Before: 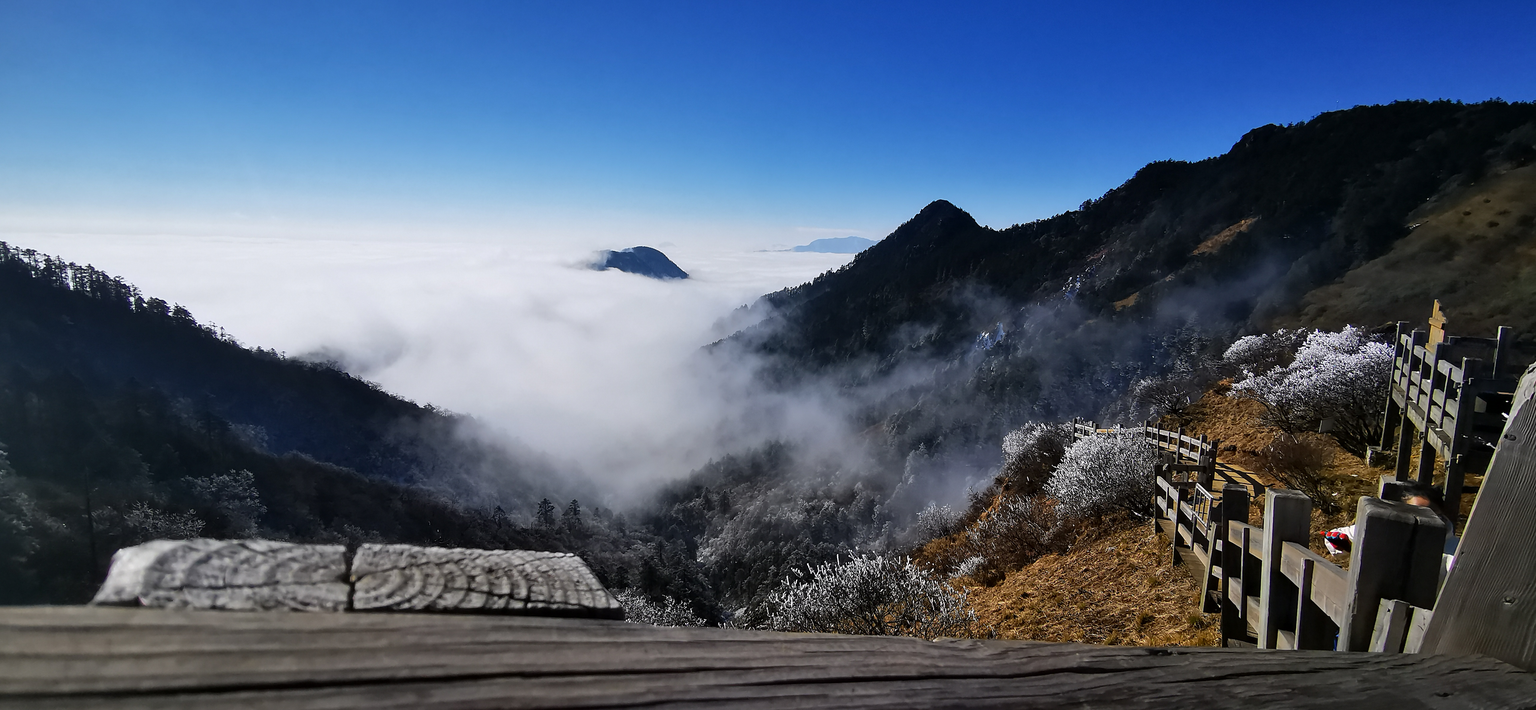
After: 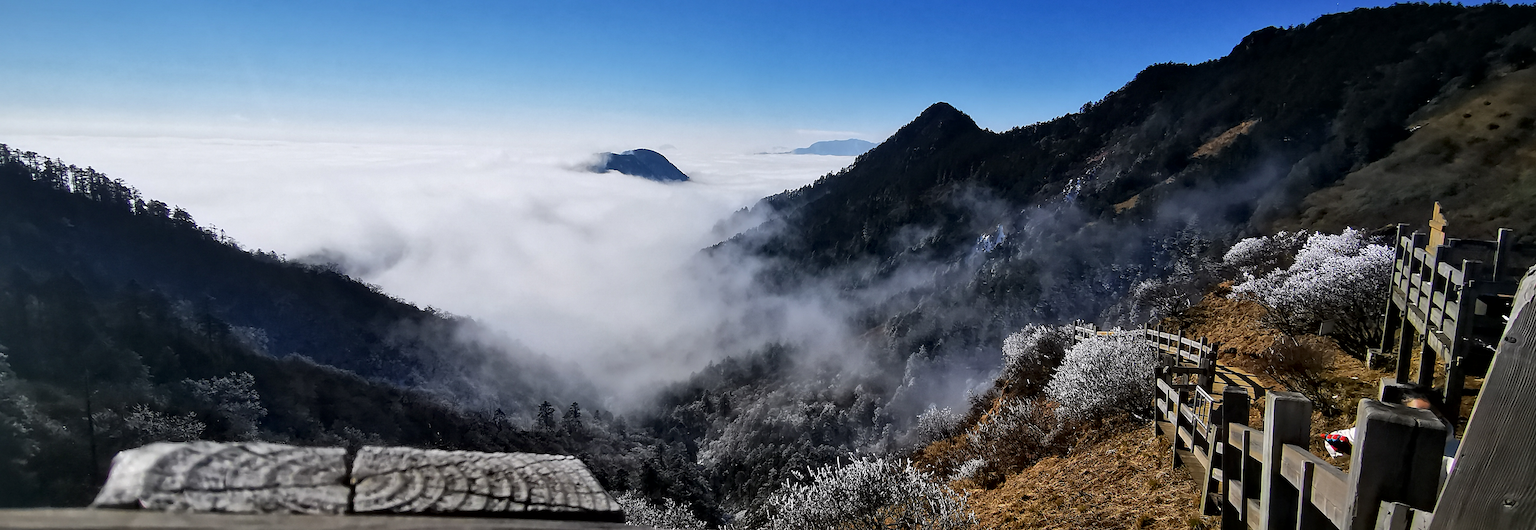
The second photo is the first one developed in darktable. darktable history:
crop: top 13.846%, bottom 11.447%
local contrast: mode bilateral grid, contrast 21, coarseness 50, detail 148%, midtone range 0.2
